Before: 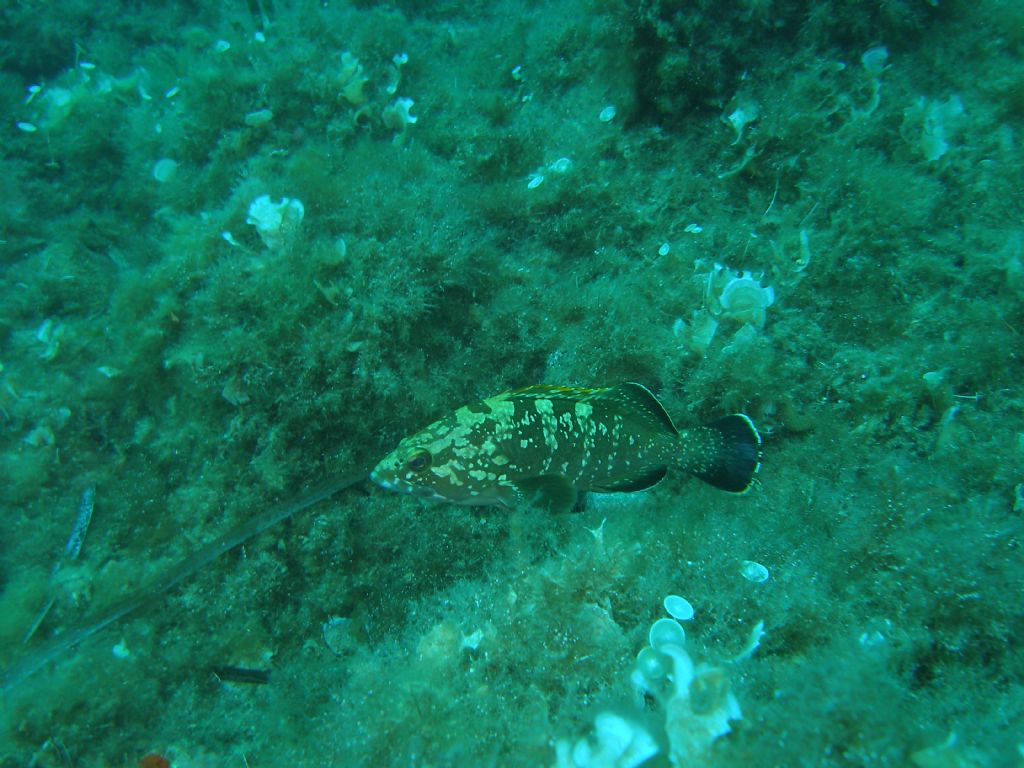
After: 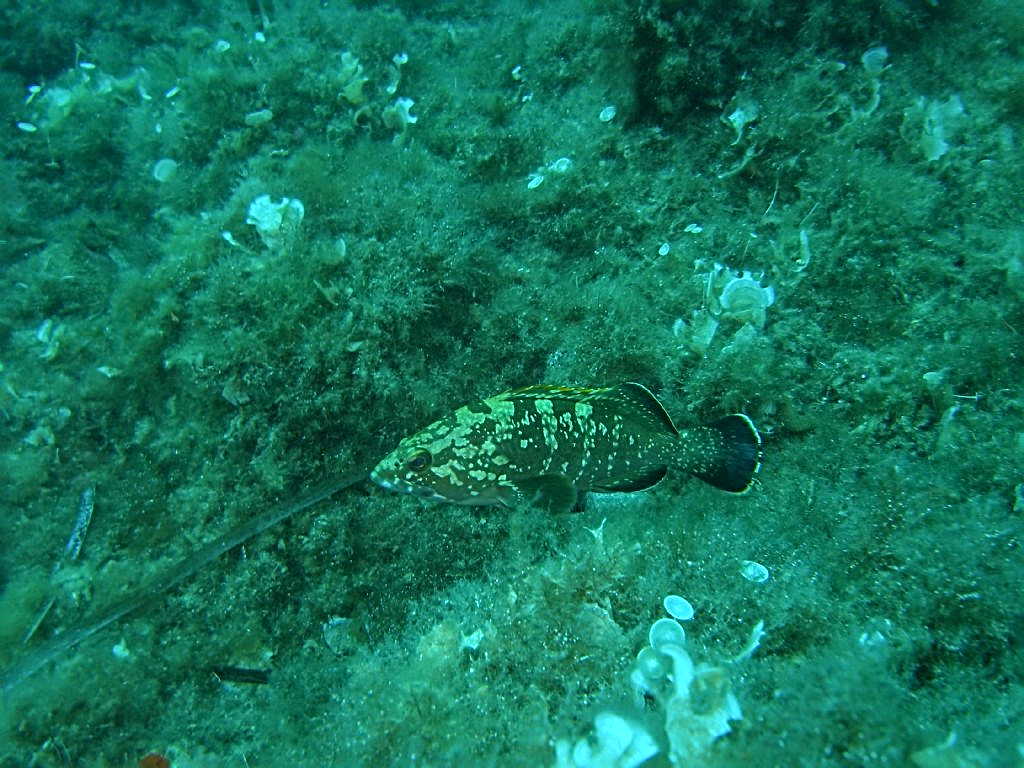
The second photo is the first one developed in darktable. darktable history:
local contrast: on, module defaults
sharpen: radius 2.566, amount 0.683
